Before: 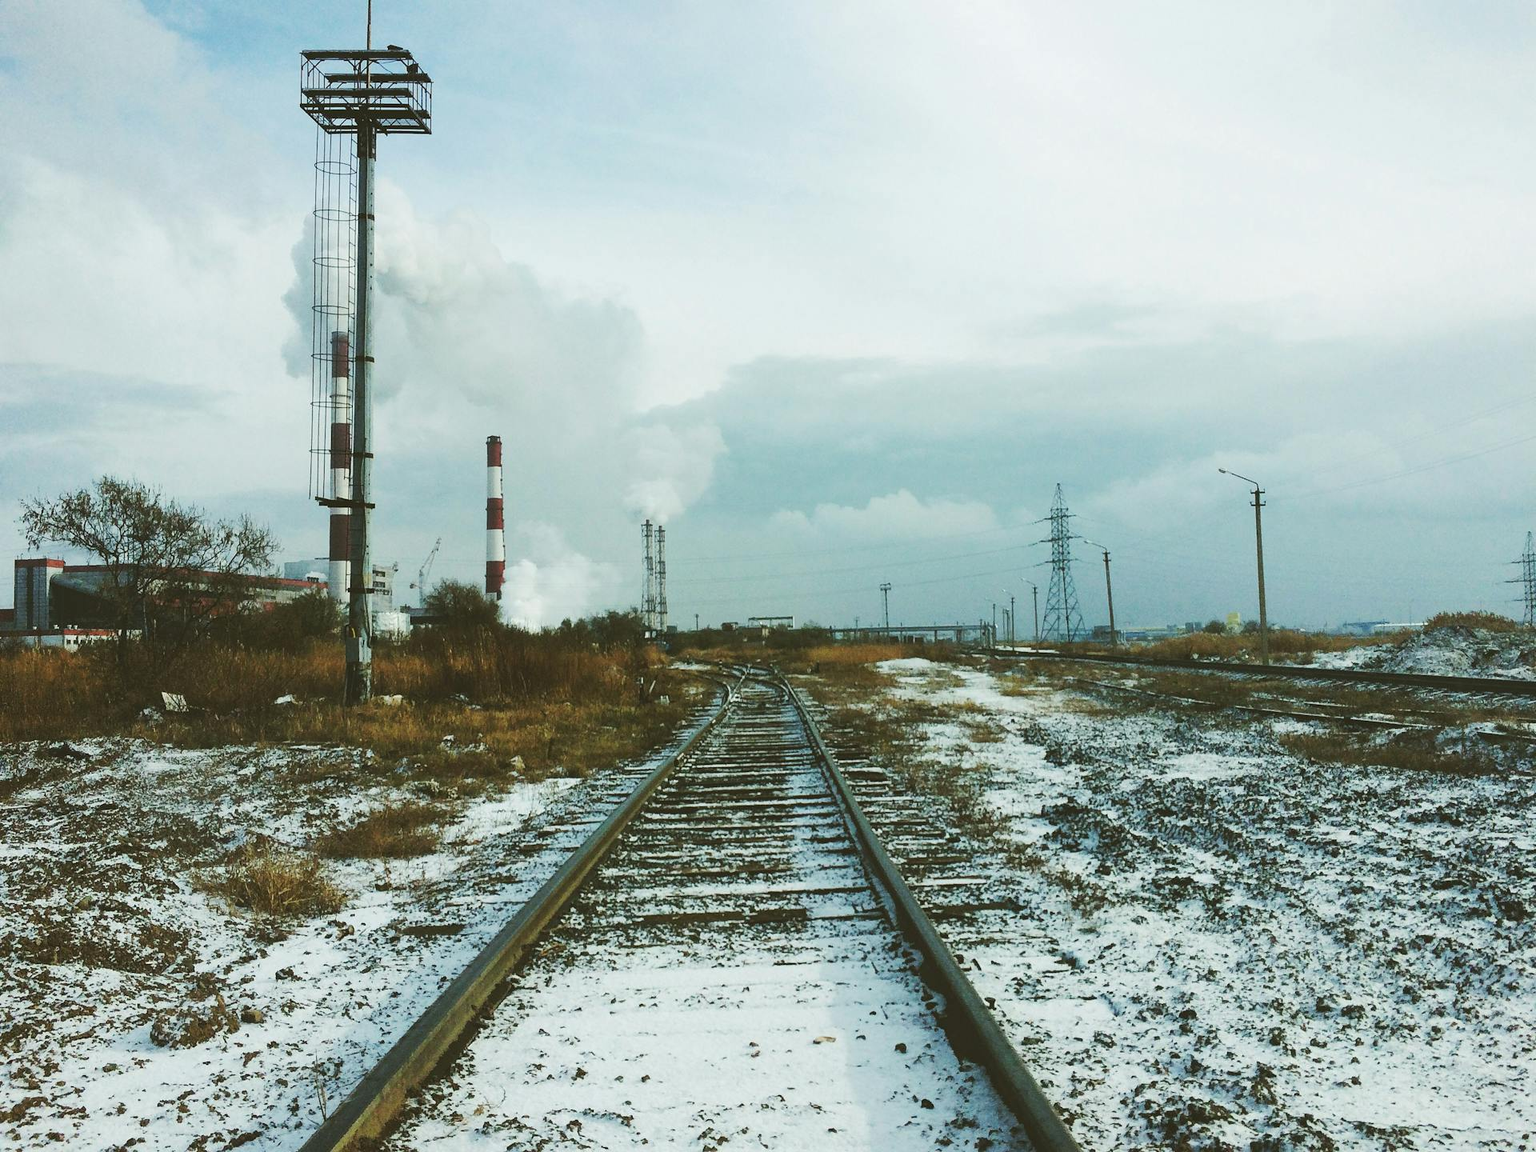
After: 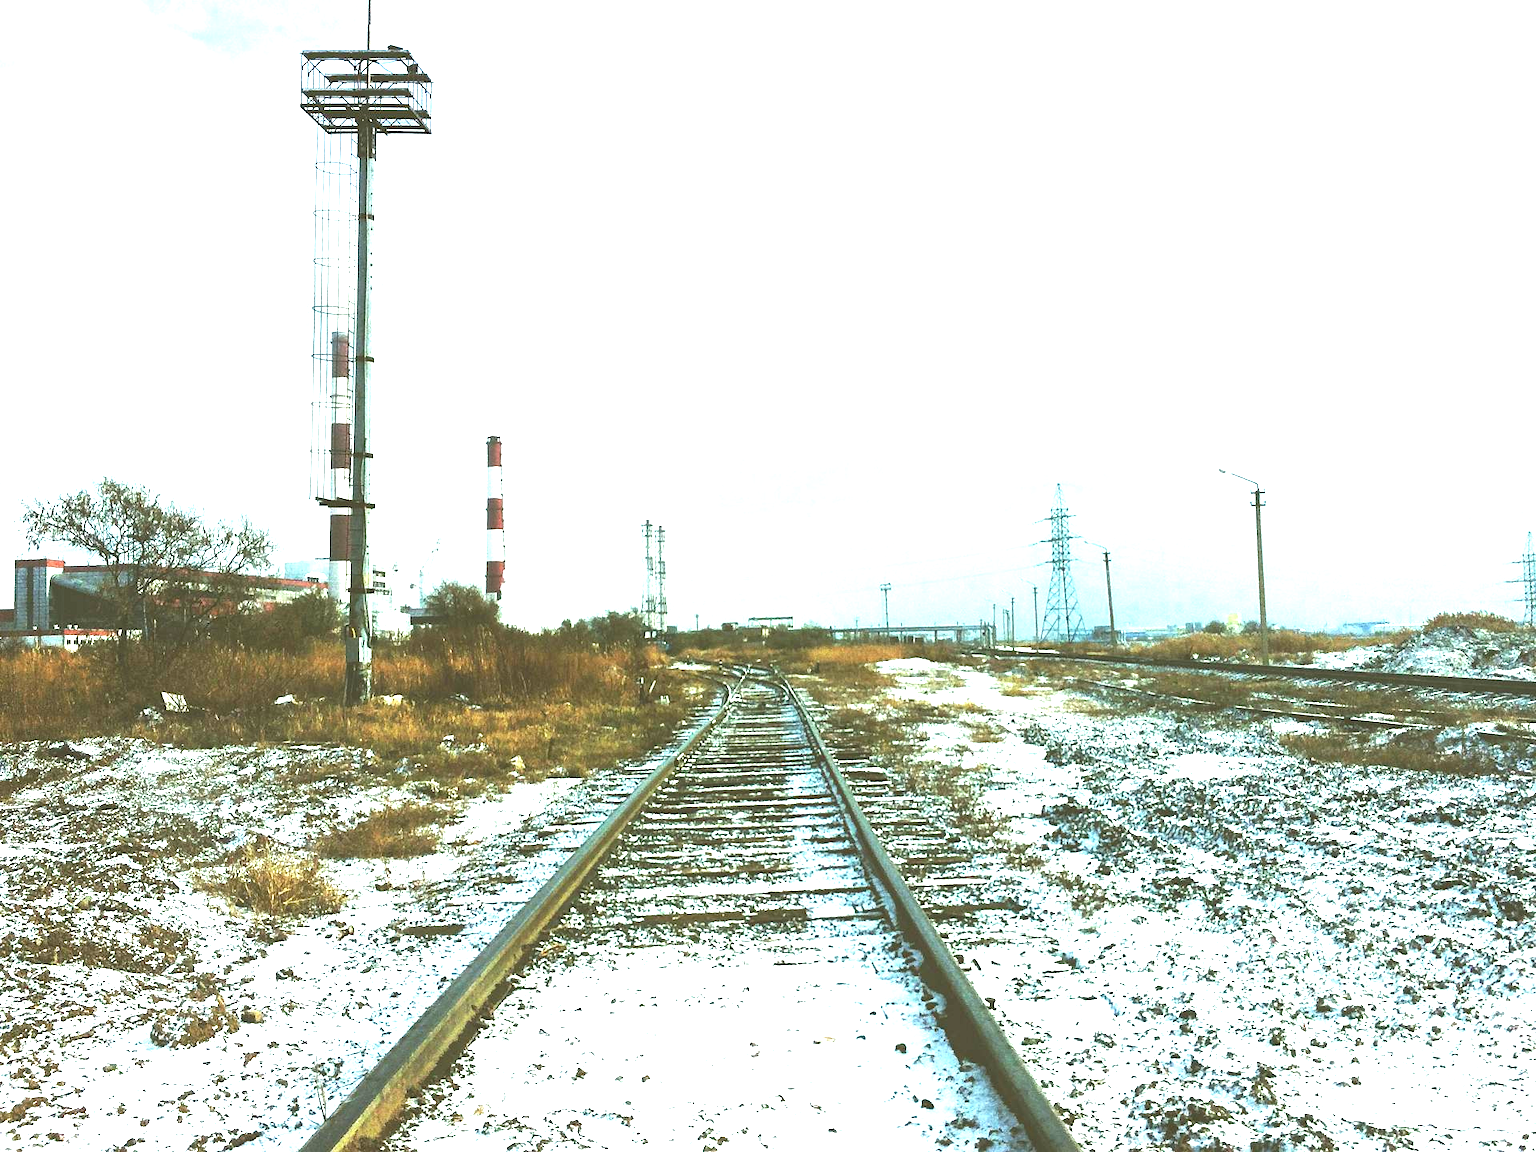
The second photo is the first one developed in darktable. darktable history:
exposure: black level correction 0, exposure 1.741 EV, compensate highlight preservation false
